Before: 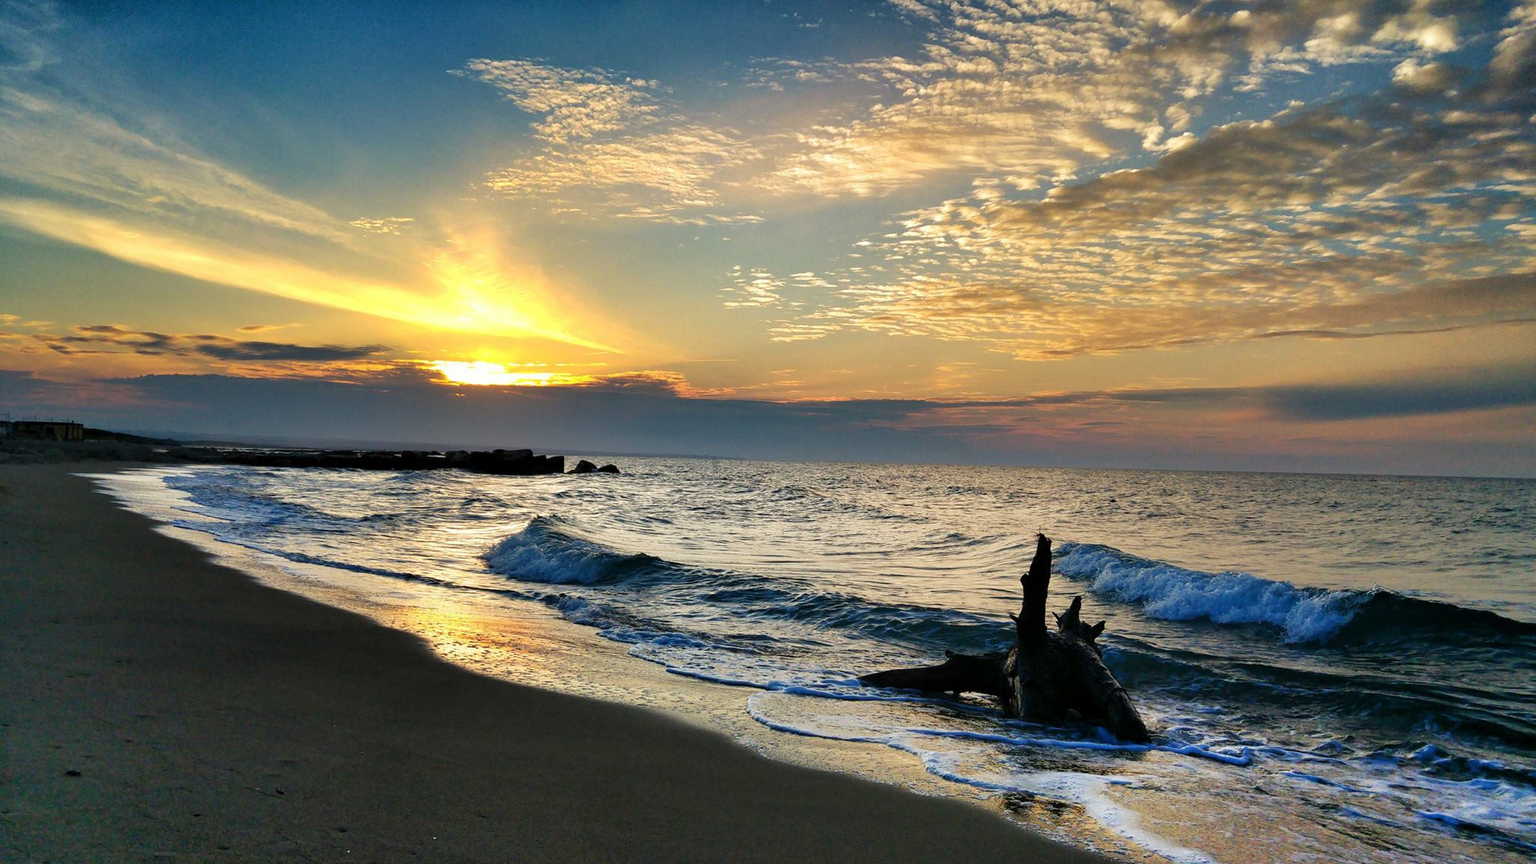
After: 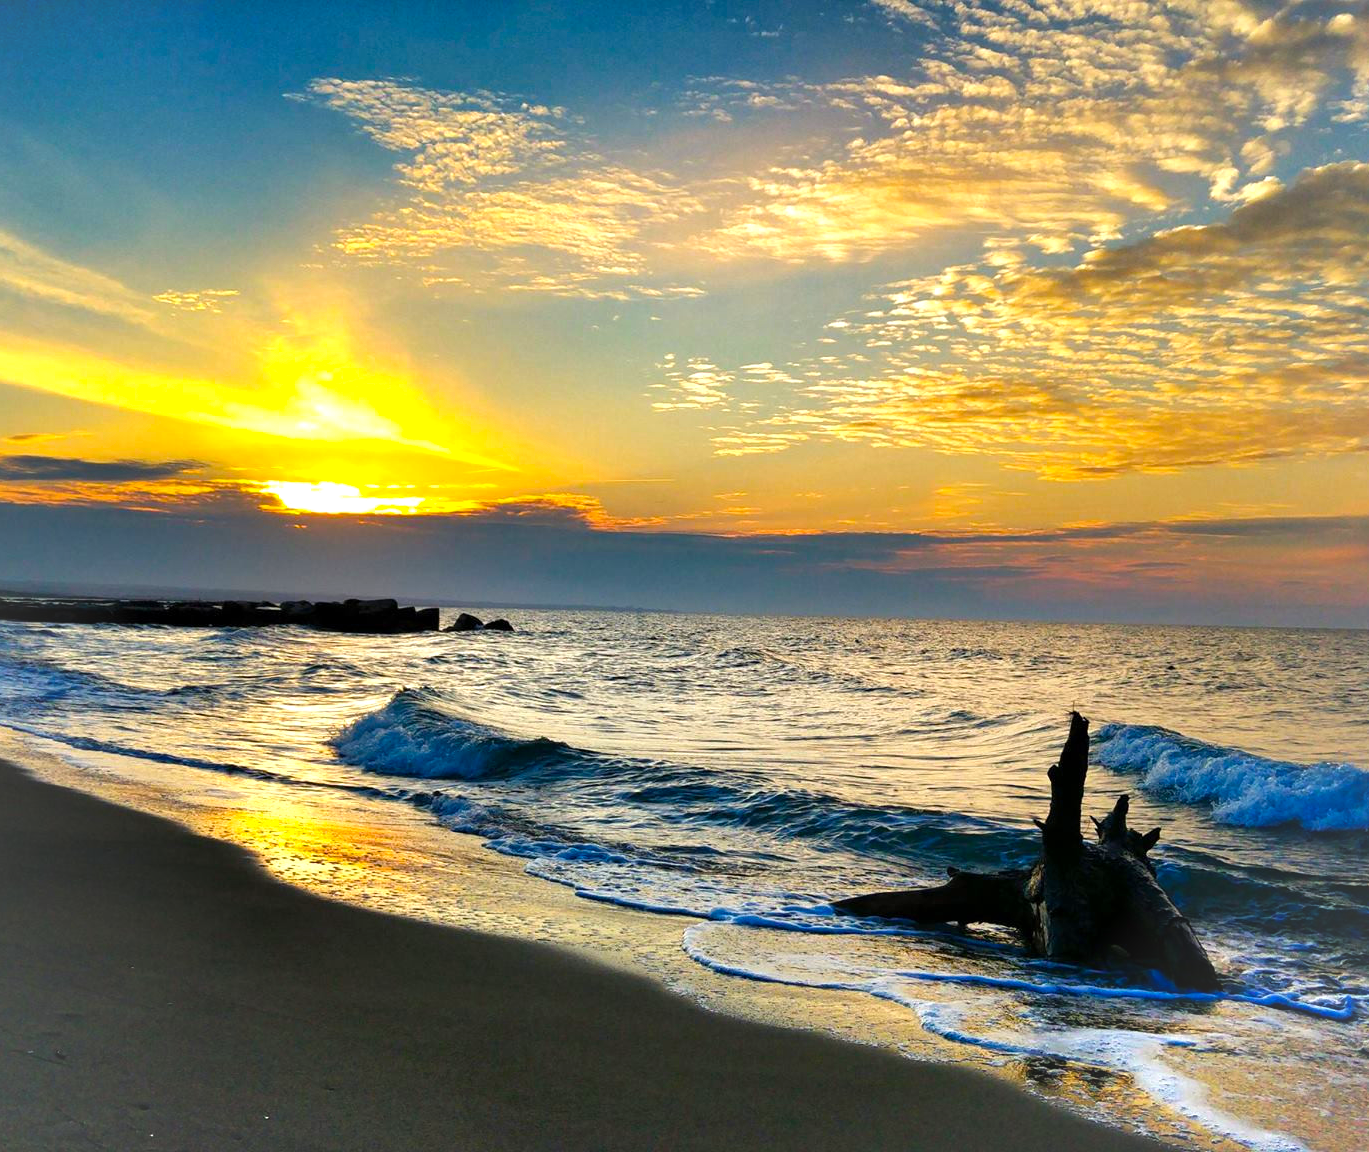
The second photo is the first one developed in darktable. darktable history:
crop and rotate: left 15.33%, right 17.812%
vignetting: brightness 0.047, saturation -0.001
color balance rgb: linear chroma grading › global chroma 8.67%, perceptual saturation grading › global saturation 25.219%, perceptual brilliance grading › global brilliance 10.002%
